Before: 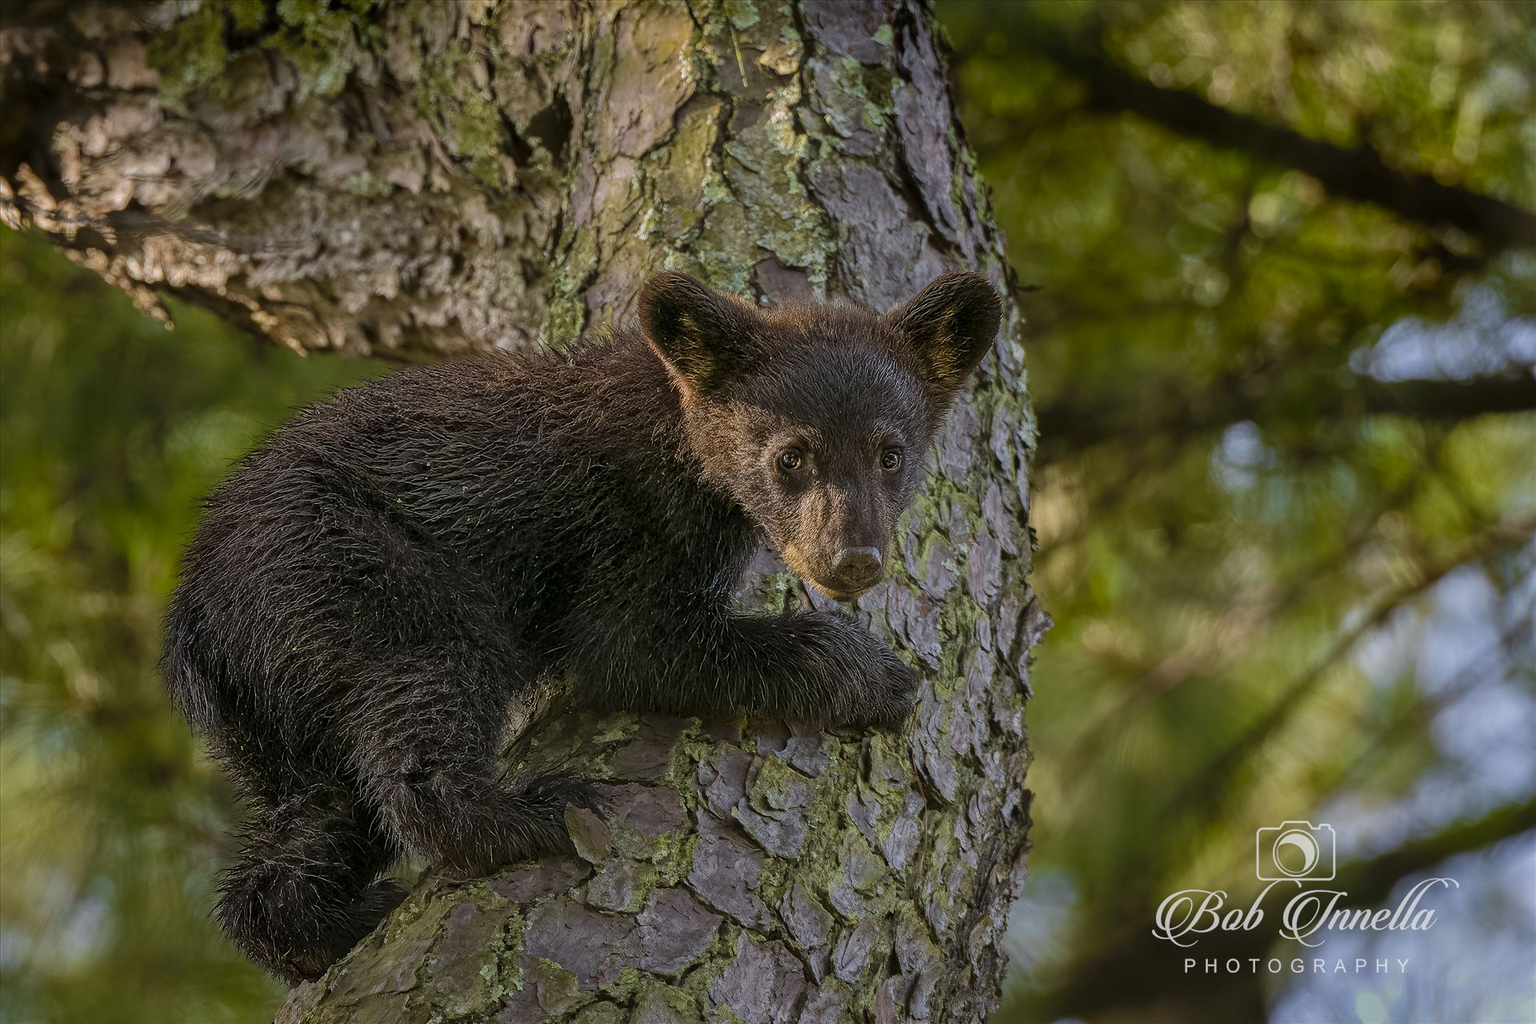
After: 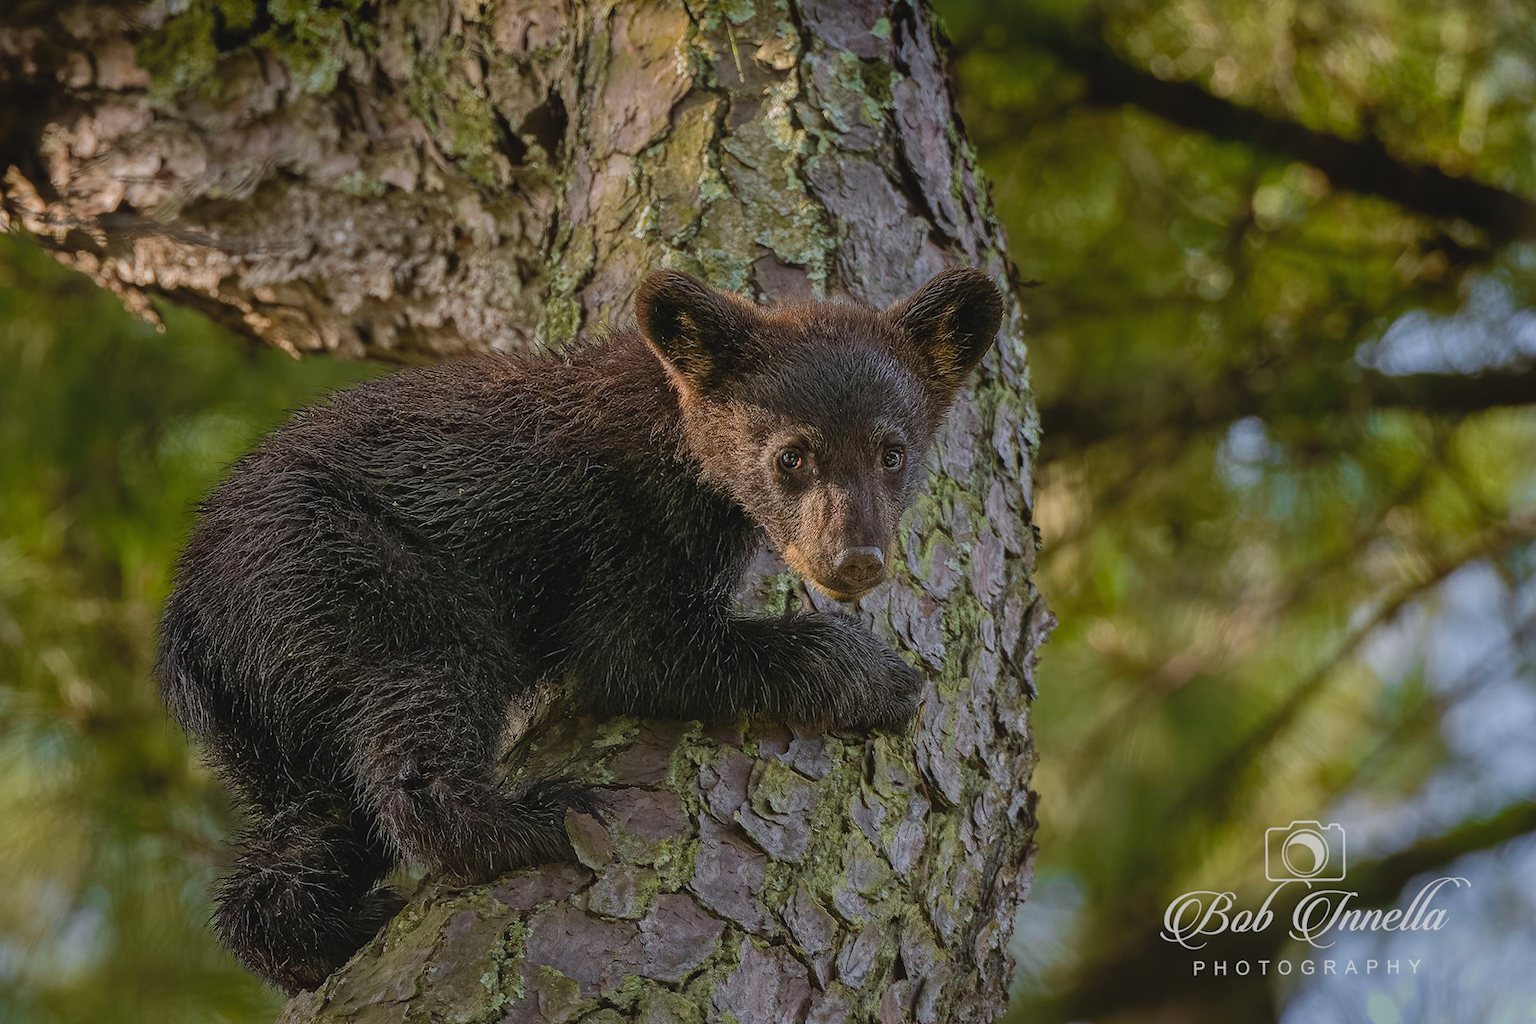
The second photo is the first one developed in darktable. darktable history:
rotate and perspective: rotation -0.45°, automatic cropping original format, crop left 0.008, crop right 0.992, crop top 0.012, crop bottom 0.988
contrast brightness saturation: contrast -0.1, saturation -0.1
